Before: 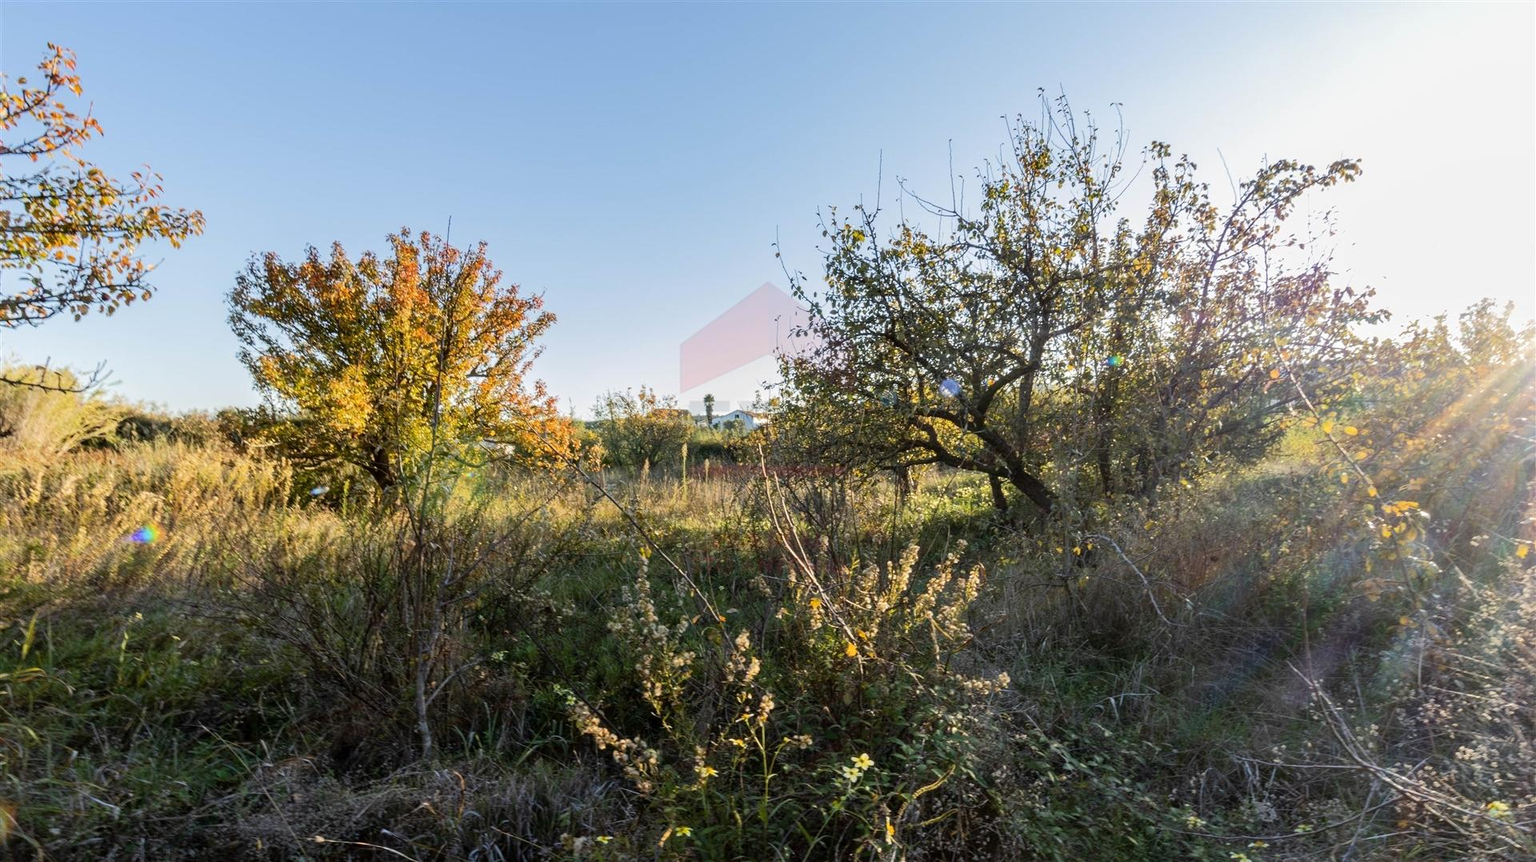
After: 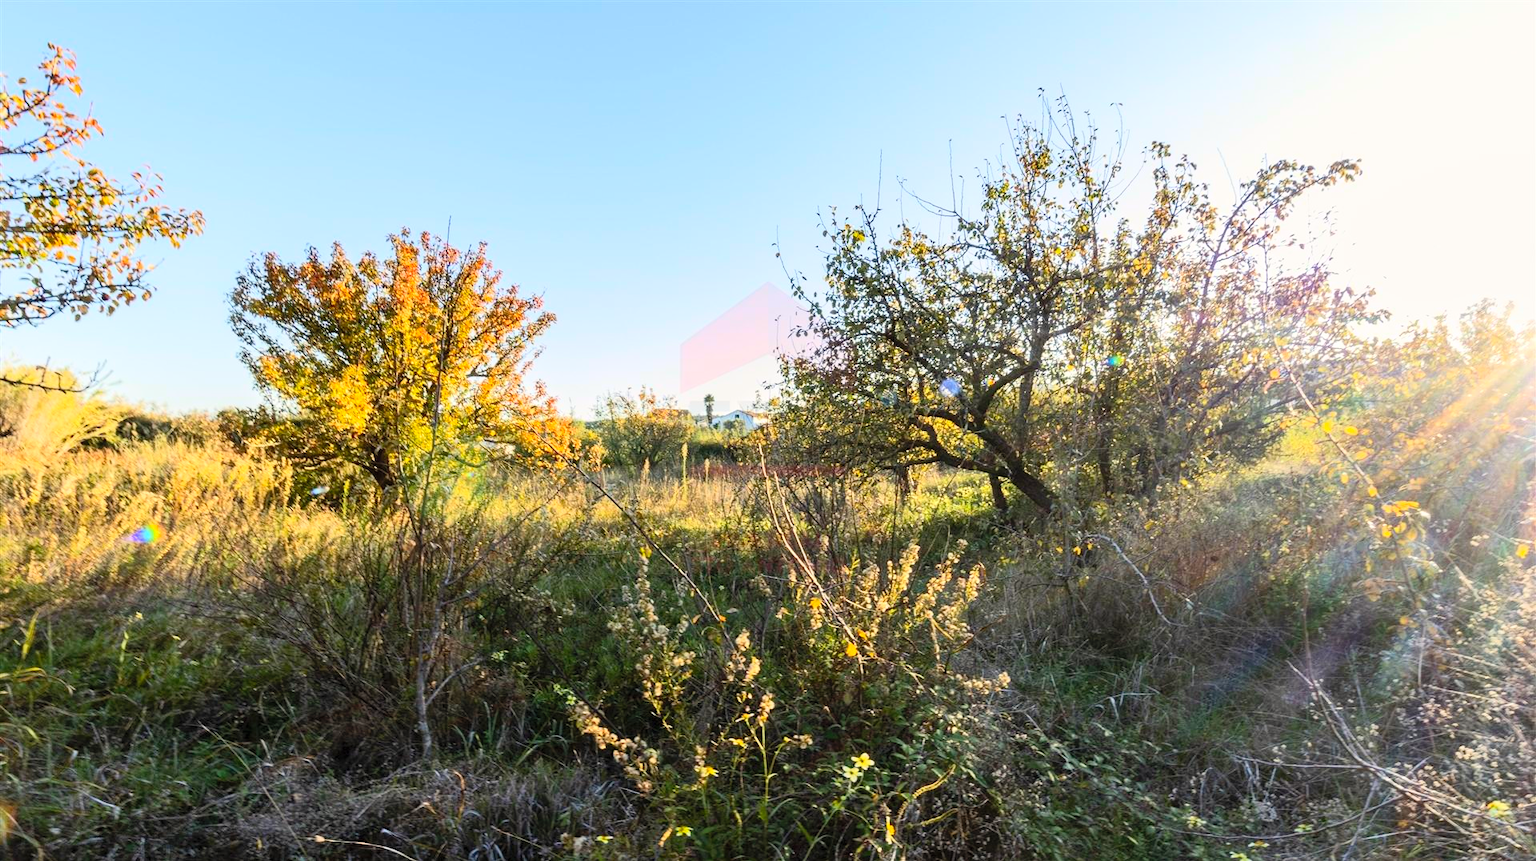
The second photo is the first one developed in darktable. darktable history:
contrast brightness saturation: contrast 0.24, brightness 0.26, saturation 0.39
white balance: red 1.009, blue 0.985
